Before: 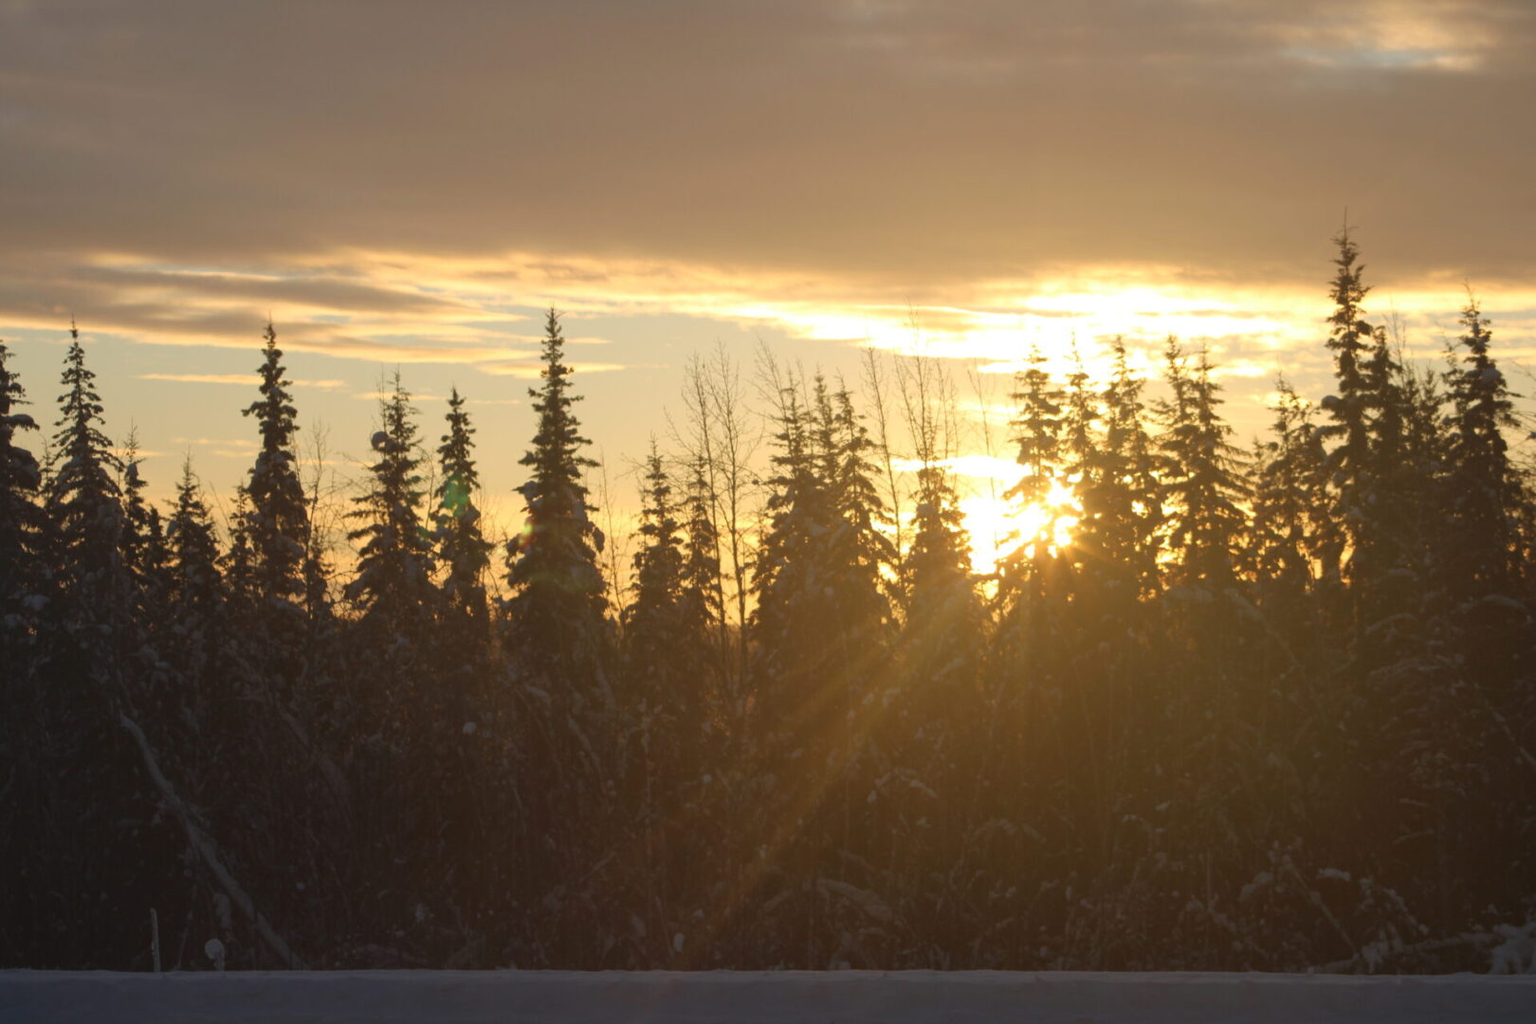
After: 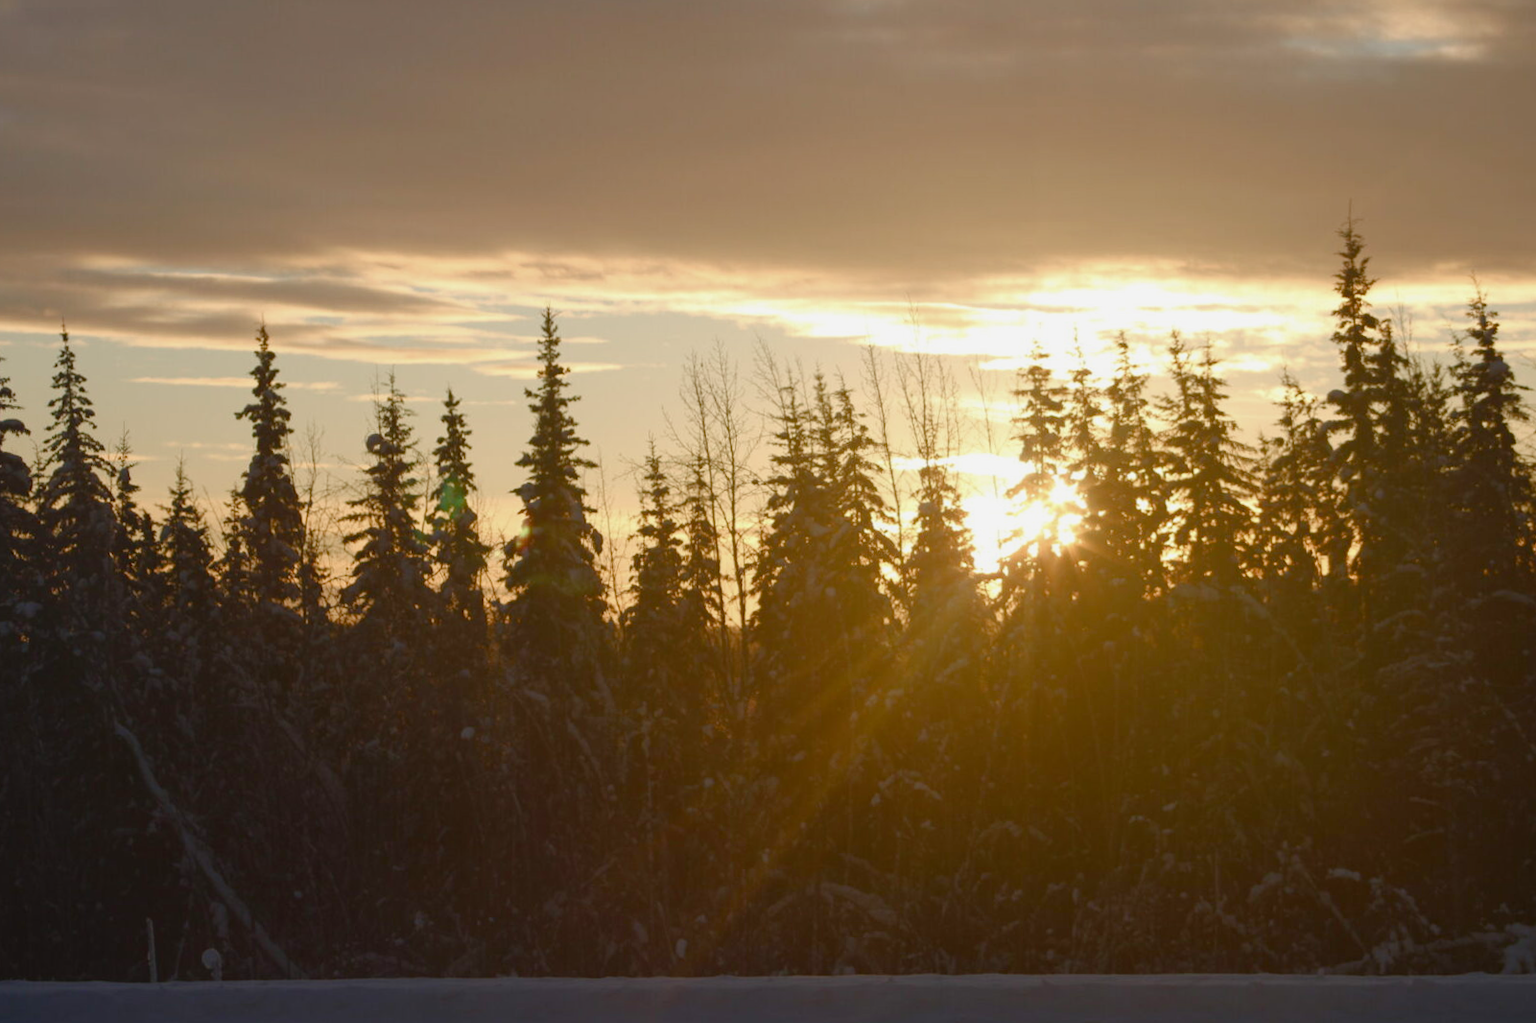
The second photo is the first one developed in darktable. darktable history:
rotate and perspective: rotation -0.45°, automatic cropping original format, crop left 0.008, crop right 0.992, crop top 0.012, crop bottom 0.988
exposure: exposure -0.153 EV, compensate highlight preservation false
color balance rgb: perceptual saturation grading › global saturation 20%, perceptual saturation grading › highlights -50%, perceptual saturation grading › shadows 30%
